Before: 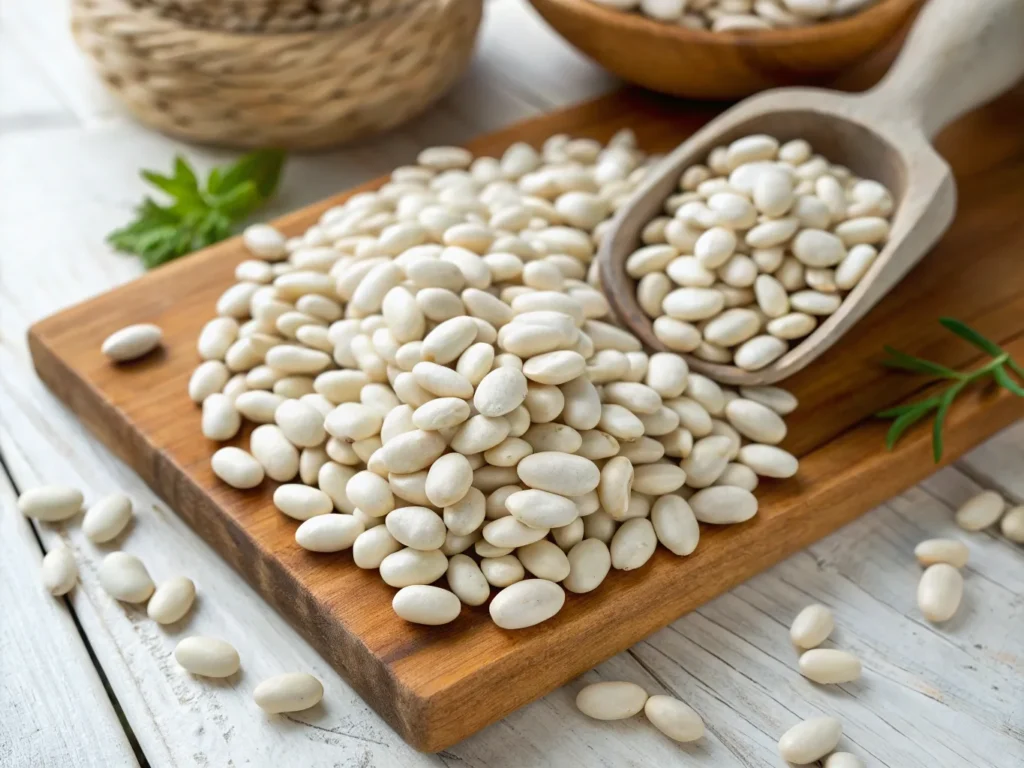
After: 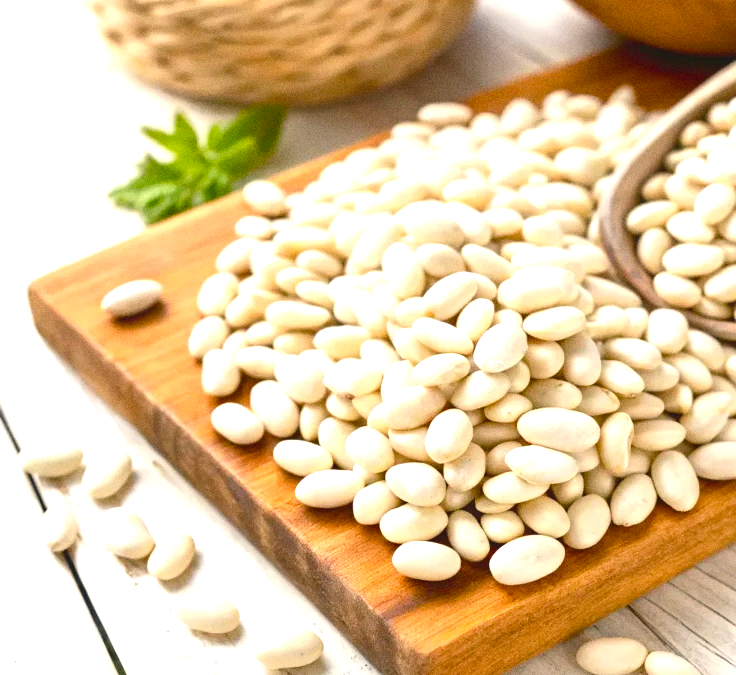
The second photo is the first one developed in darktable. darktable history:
crop: top 5.803%, right 27.864%, bottom 5.804%
color balance rgb: shadows lift › chroma 2%, shadows lift › hue 247.2°, power › chroma 0.3%, power › hue 25.2°, highlights gain › chroma 3%, highlights gain › hue 60°, global offset › luminance 0.75%, perceptual saturation grading › global saturation 20%, perceptual saturation grading › highlights -20%, perceptual saturation grading › shadows 30%, global vibrance 20%
exposure: exposure 1 EV, compensate highlight preservation false
grain: coarseness 0.09 ISO
